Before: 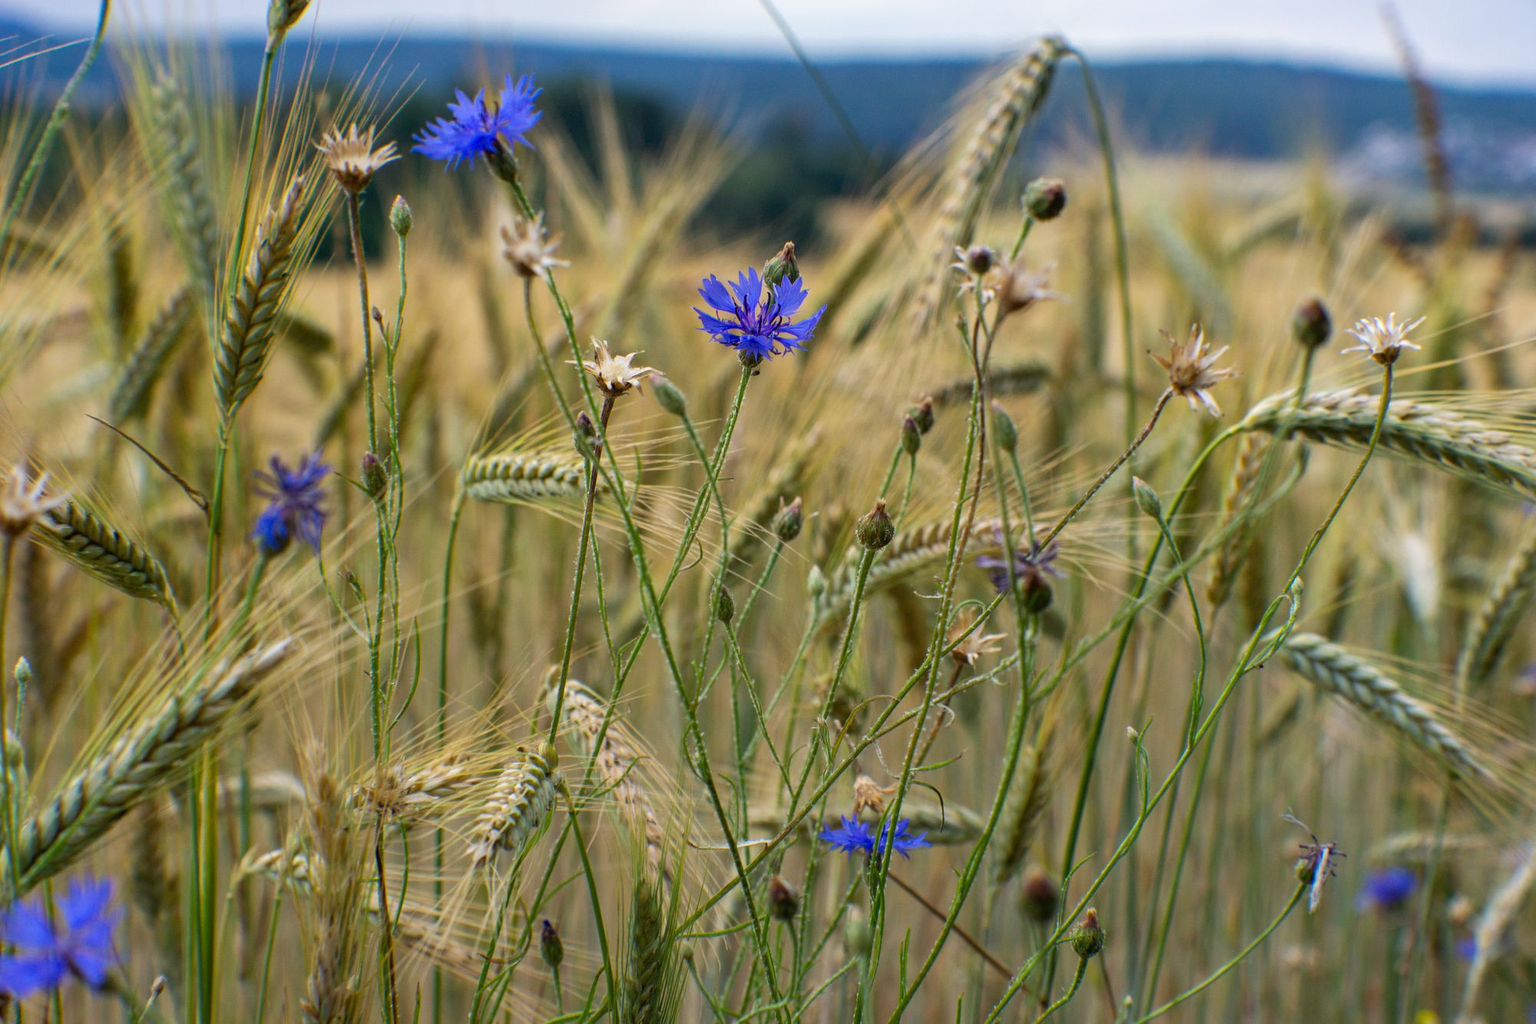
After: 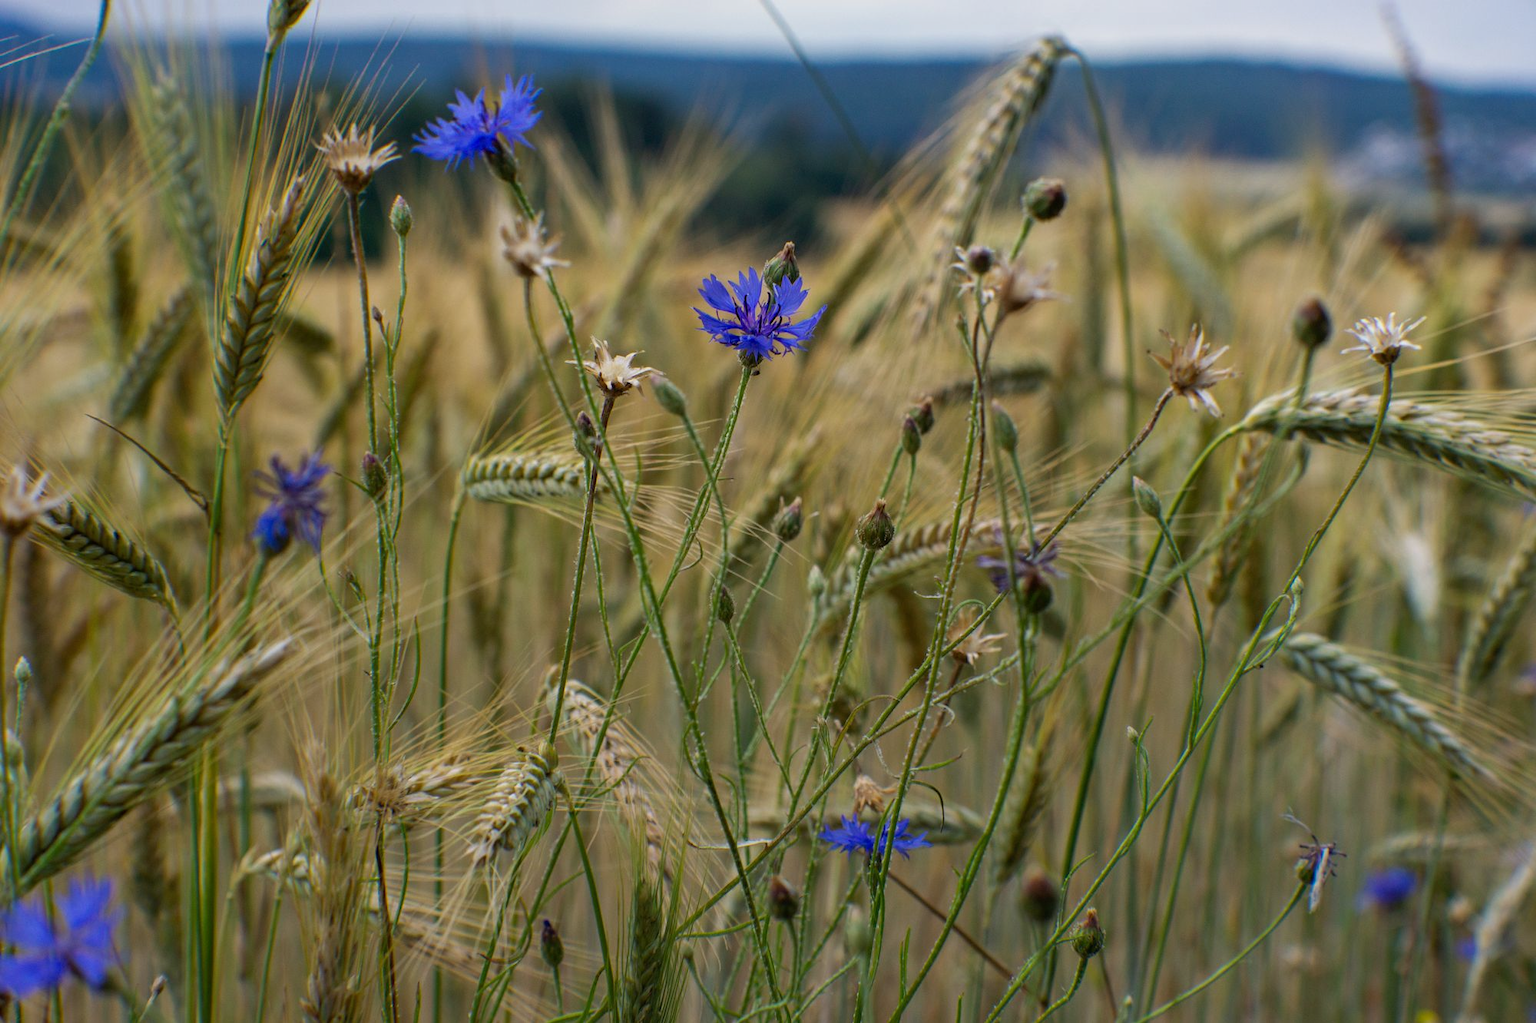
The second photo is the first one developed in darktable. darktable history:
tone equalizer: -8 EV 0.252 EV, -7 EV 0.409 EV, -6 EV 0.447 EV, -5 EV 0.244 EV, -3 EV -0.247 EV, -2 EV -0.412 EV, -1 EV -0.431 EV, +0 EV -0.24 EV, smoothing diameter 24.95%, edges refinement/feathering 13.36, preserve details guided filter
